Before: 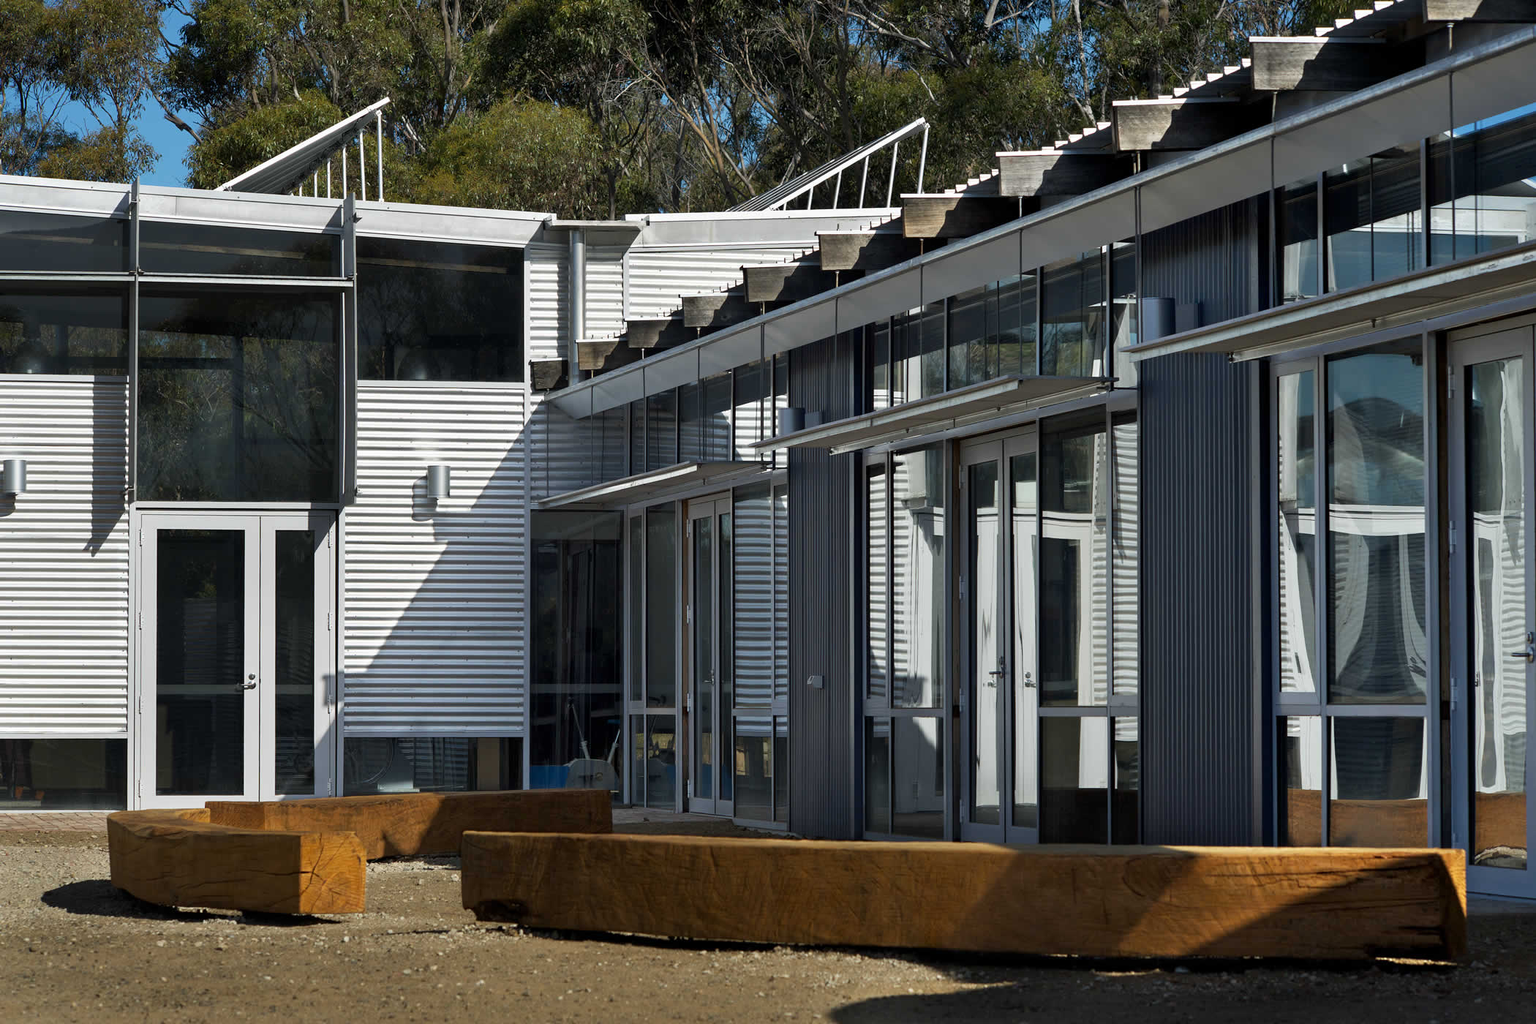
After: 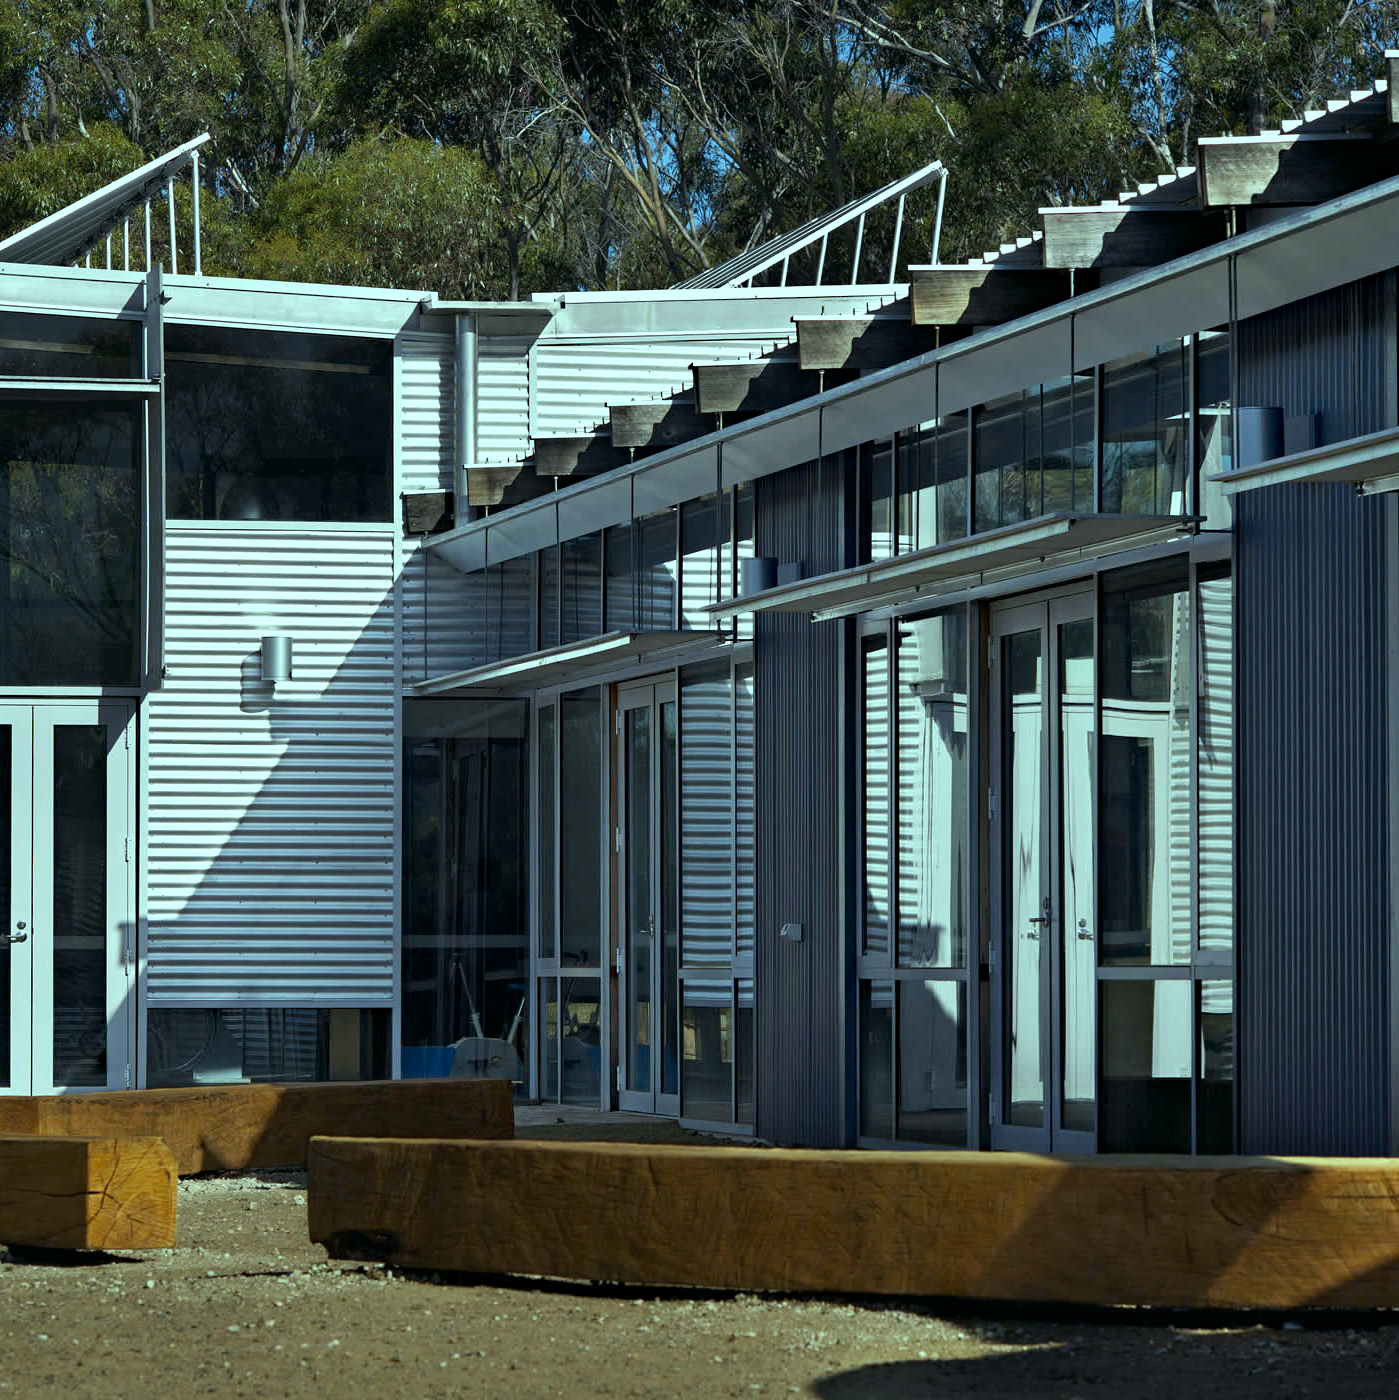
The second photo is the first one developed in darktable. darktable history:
color balance: mode lift, gamma, gain (sRGB), lift [0.997, 0.979, 1.021, 1.011], gamma [1, 1.084, 0.916, 0.998], gain [1, 0.87, 1.13, 1.101], contrast 4.55%, contrast fulcrum 38.24%, output saturation 104.09%
crop: left 15.419%, right 17.914%
haze removal: compatibility mode true, adaptive false
